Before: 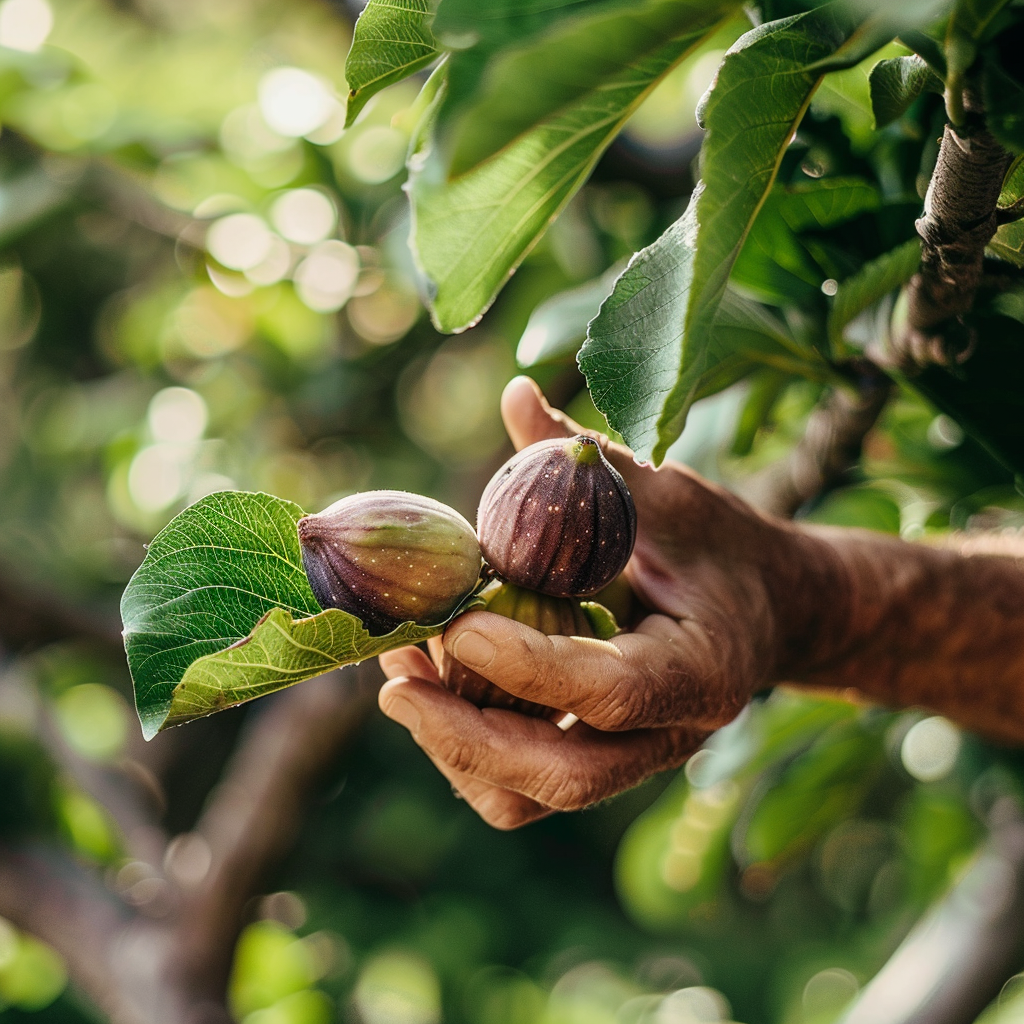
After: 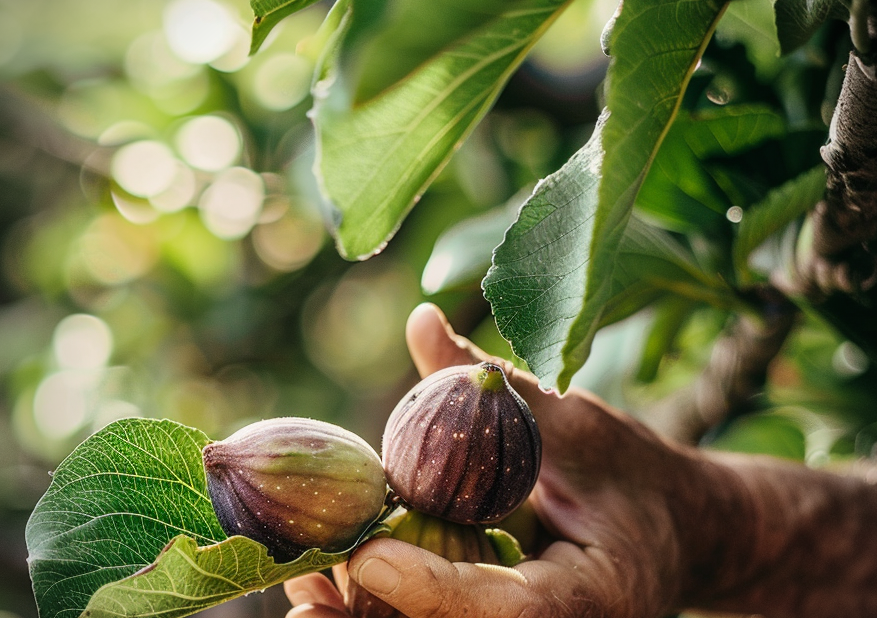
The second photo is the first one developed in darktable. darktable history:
crop and rotate: left 9.345%, top 7.22%, right 4.982%, bottom 32.331%
vignetting: fall-off start 79.88%
